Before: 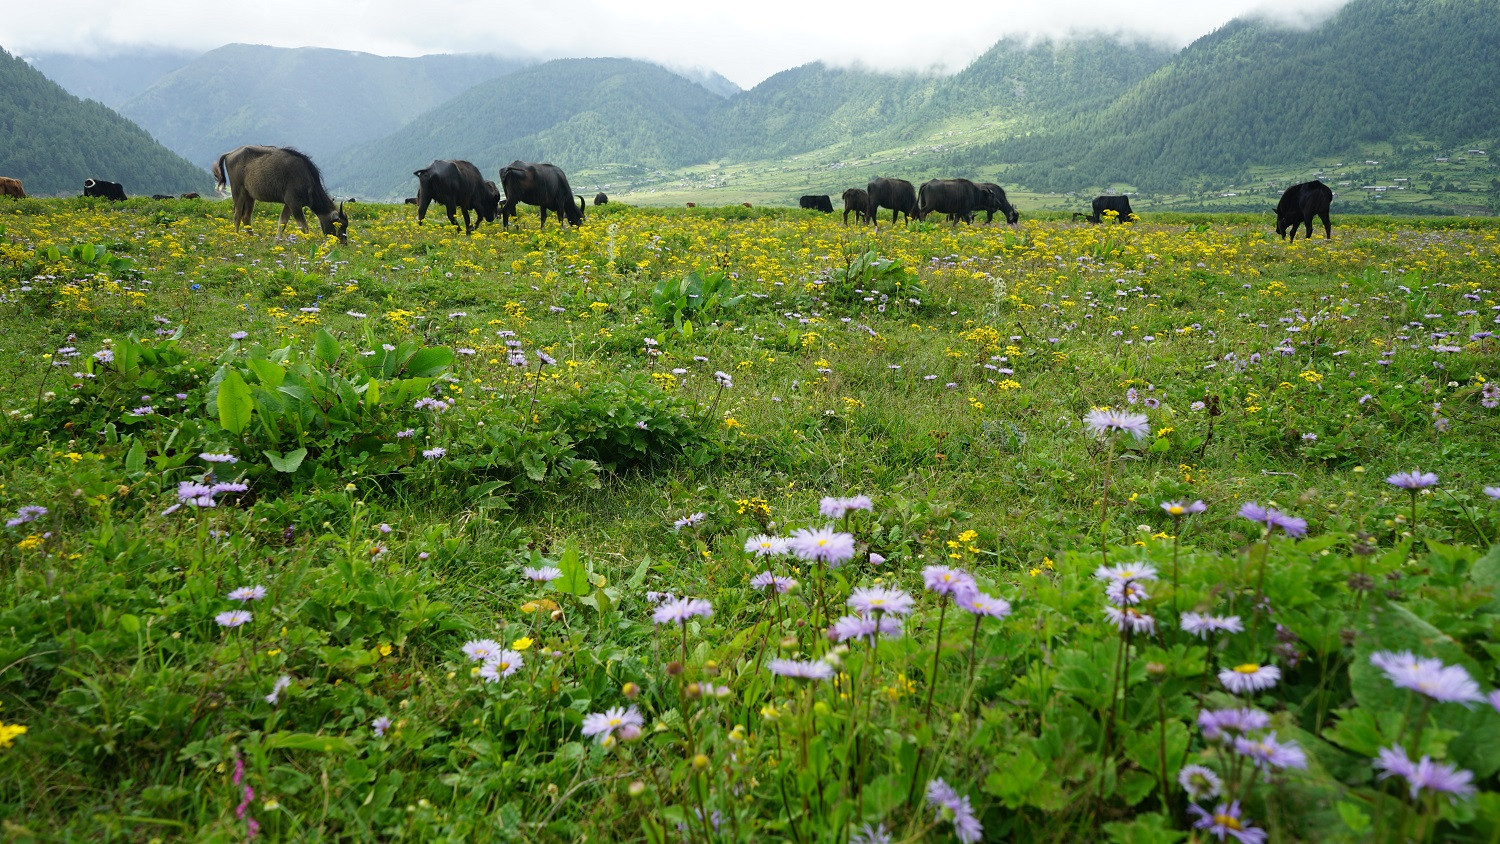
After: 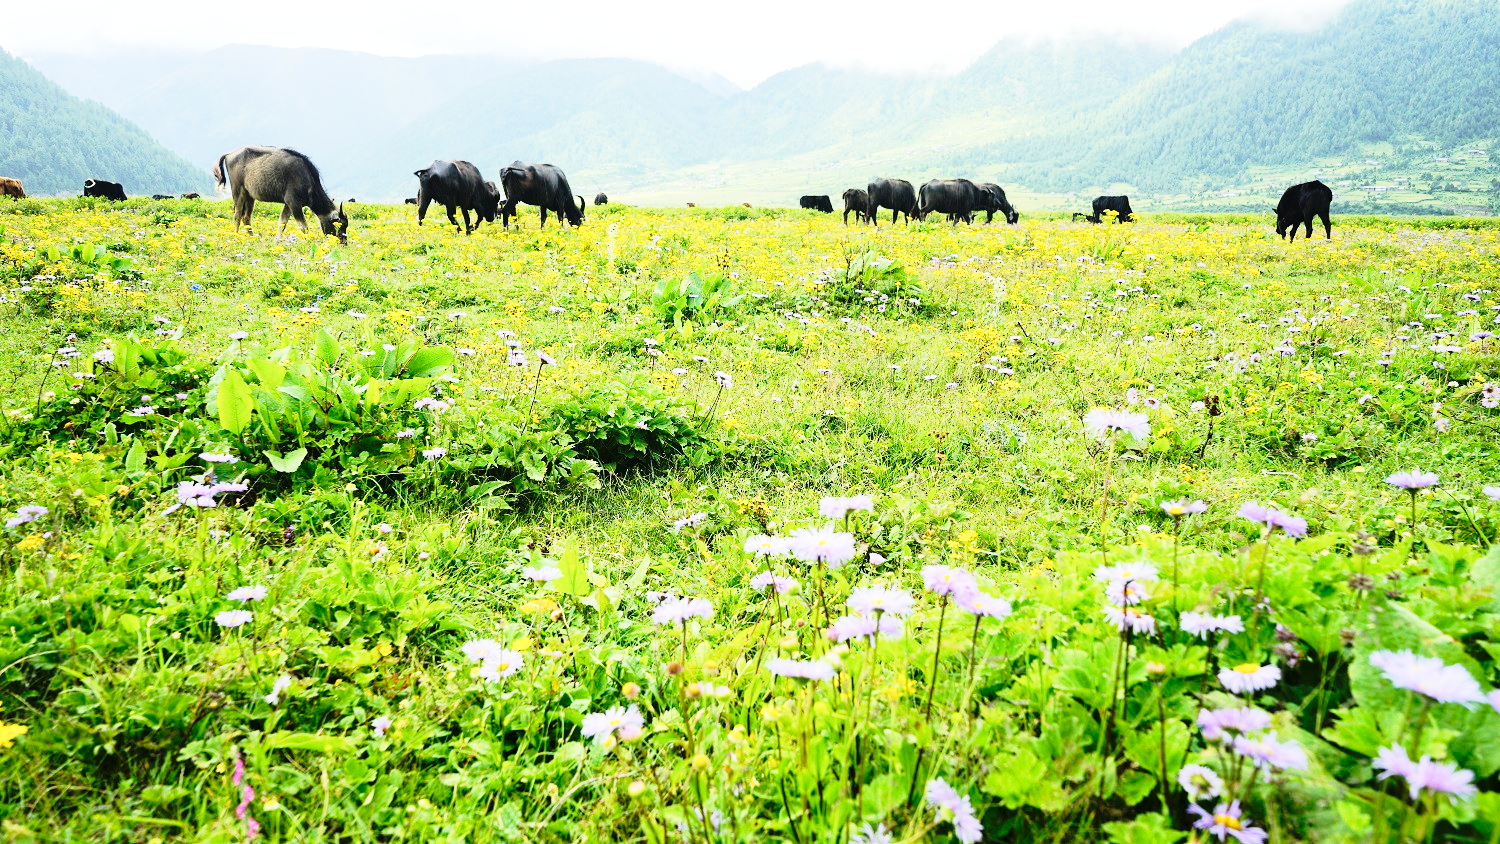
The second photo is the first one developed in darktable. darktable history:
tone equalizer: -7 EV 0.16 EV, -6 EV 0.635 EV, -5 EV 1.13 EV, -4 EV 1.3 EV, -3 EV 1.16 EV, -2 EV 0.6 EV, -1 EV 0.151 EV, edges refinement/feathering 500, mask exposure compensation -1.57 EV, preserve details no
base curve: curves: ch0 [(0, 0) (0.028, 0.03) (0.121, 0.232) (0.46, 0.748) (0.859, 0.968) (1, 1)], preserve colors none
